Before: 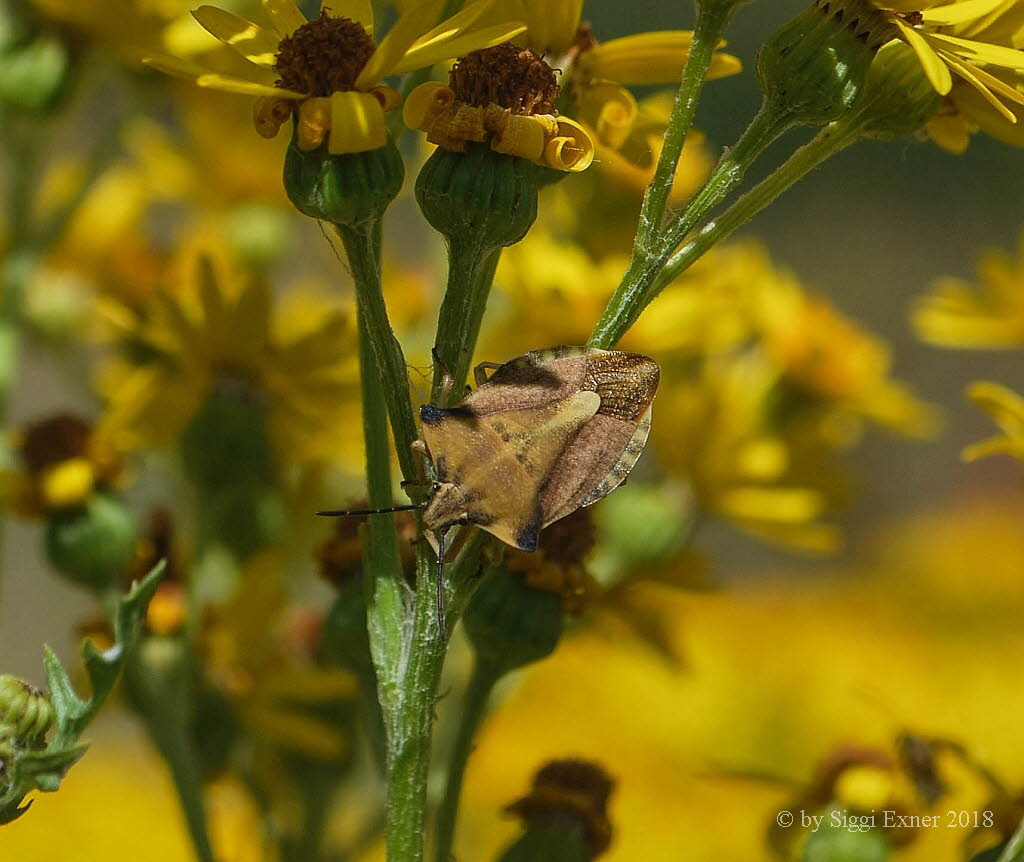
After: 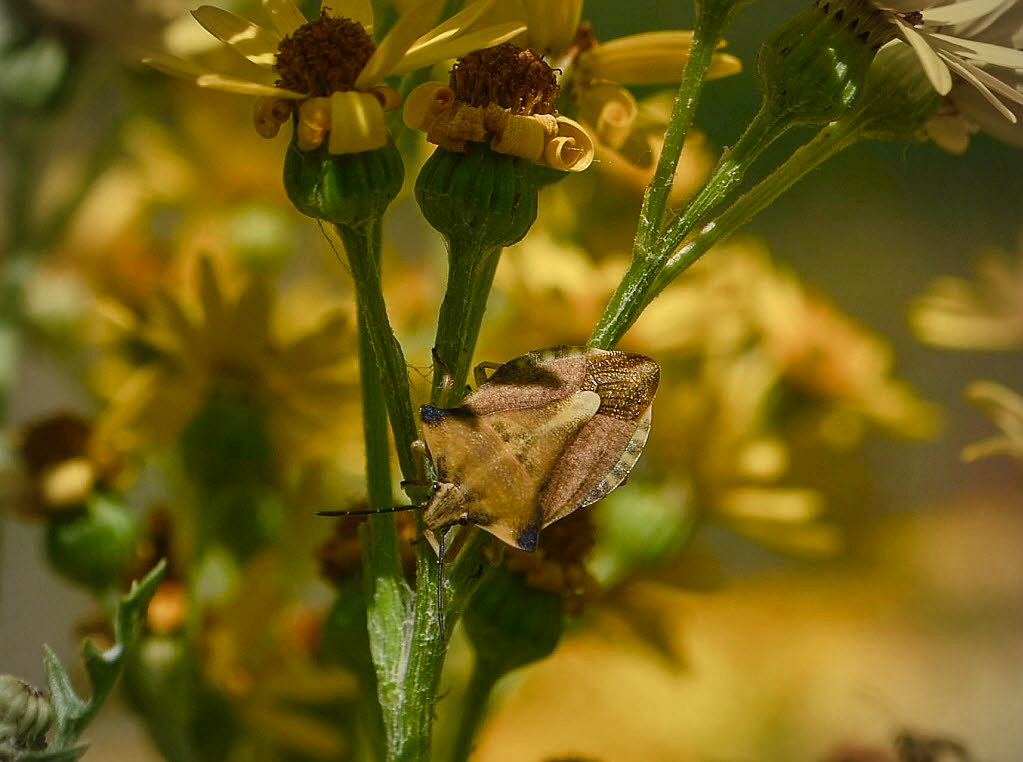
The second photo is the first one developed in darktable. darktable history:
crop and rotate: top 0%, bottom 11.555%
color balance rgb: highlights gain › chroma 3.029%, highlights gain › hue 60.11°, perceptual saturation grading › global saturation 20%, perceptual saturation grading › highlights -50.081%, perceptual saturation grading › shadows 31.148%, global vibrance 20%
vignetting: on, module defaults
